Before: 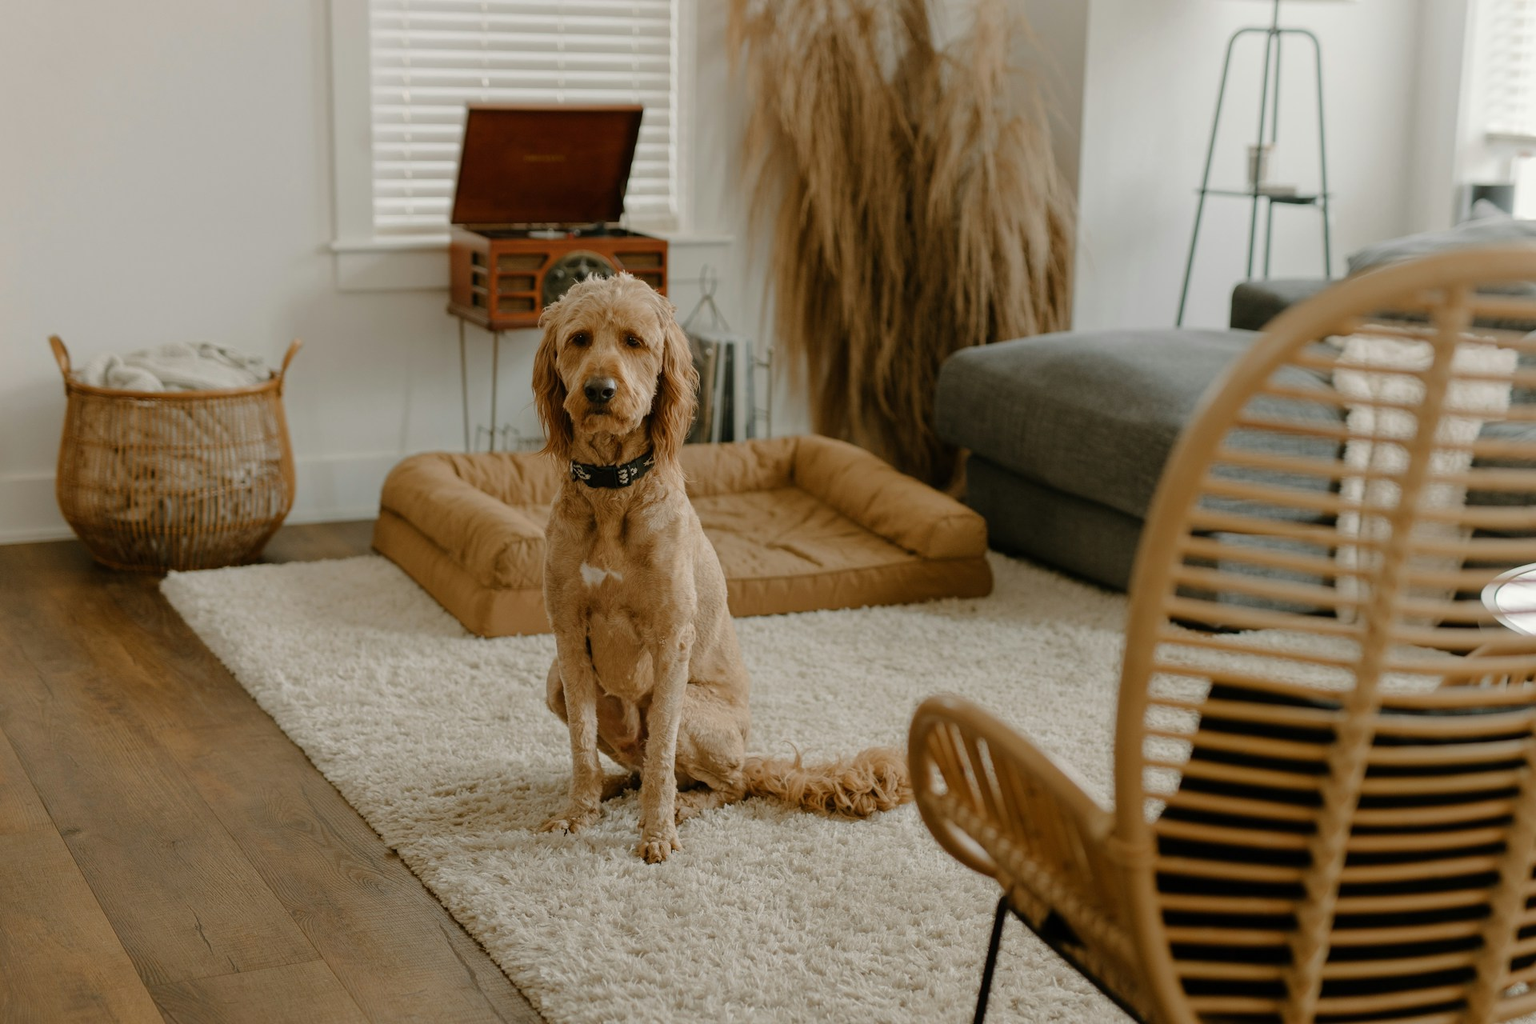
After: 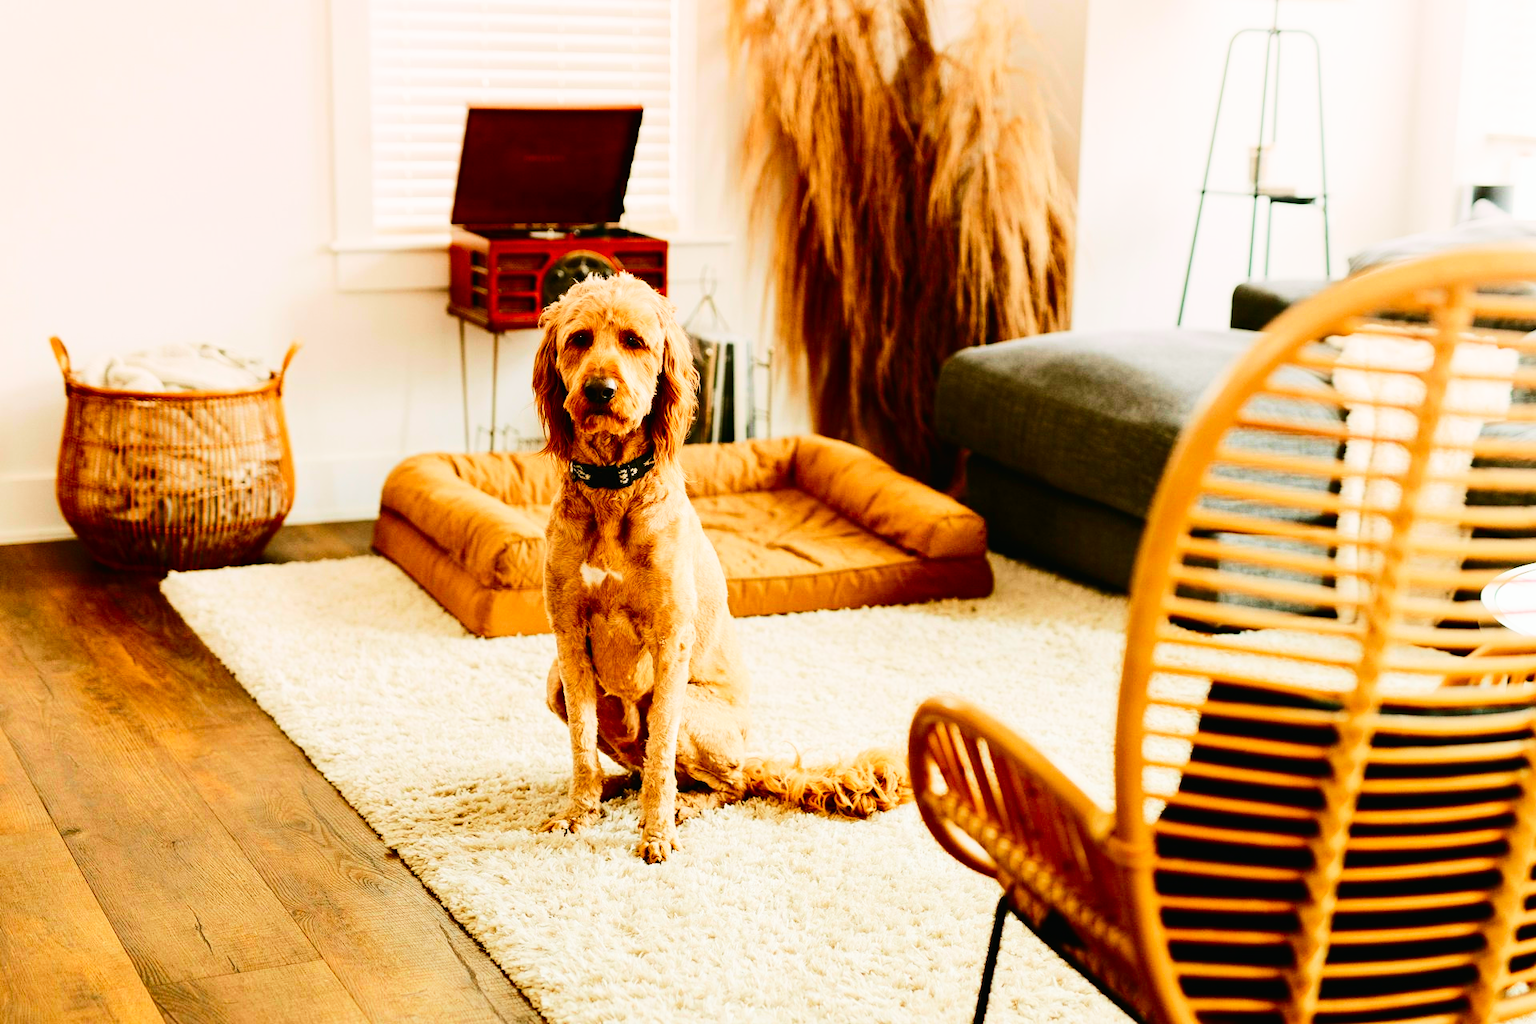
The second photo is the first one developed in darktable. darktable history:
contrast brightness saturation: contrast 0.18, saturation 0.3
base curve: curves: ch0 [(0, 0) (0.007, 0.004) (0.027, 0.03) (0.046, 0.07) (0.207, 0.54) (0.442, 0.872) (0.673, 0.972) (1, 1)], preserve colors none
graduated density: density 0.38 EV, hardness 21%, rotation -6.11°, saturation 32%
tone curve: curves: ch0 [(0, 0.01) (0.037, 0.032) (0.131, 0.108) (0.275, 0.258) (0.483, 0.512) (0.61, 0.661) (0.696, 0.742) (0.792, 0.834) (0.911, 0.936) (0.997, 0.995)]; ch1 [(0, 0) (0.308, 0.29) (0.425, 0.411) (0.503, 0.502) (0.551, 0.563) (0.683, 0.706) (0.746, 0.77) (1, 1)]; ch2 [(0, 0) (0.246, 0.233) (0.36, 0.352) (0.415, 0.415) (0.485, 0.487) (0.502, 0.502) (0.525, 0.523) (0.545, 0.552) (0.587, 0.6) (0.636, 0.652) (0.711, 0.729) (0.845, 0.855) (0.998, 0.977)], color space Lab, independent channels, preserve colors none
